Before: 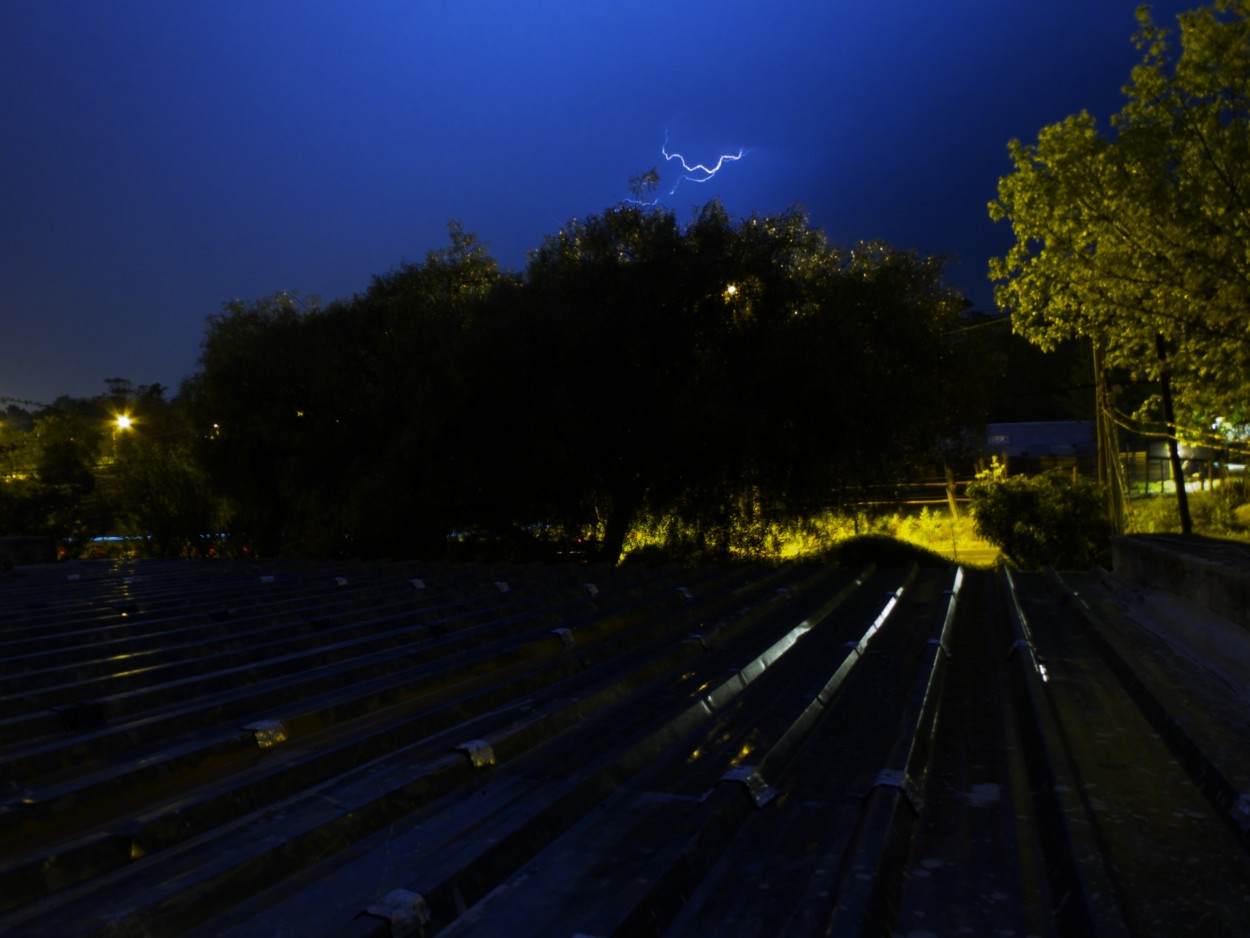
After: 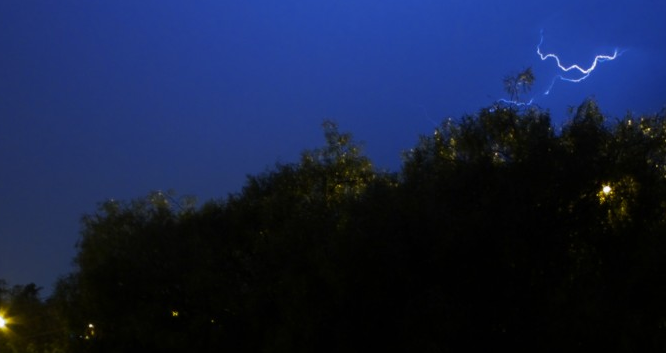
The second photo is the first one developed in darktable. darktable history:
crop: left 10.074%, top 10.733%, right 36.602%, bottom 51.596%
